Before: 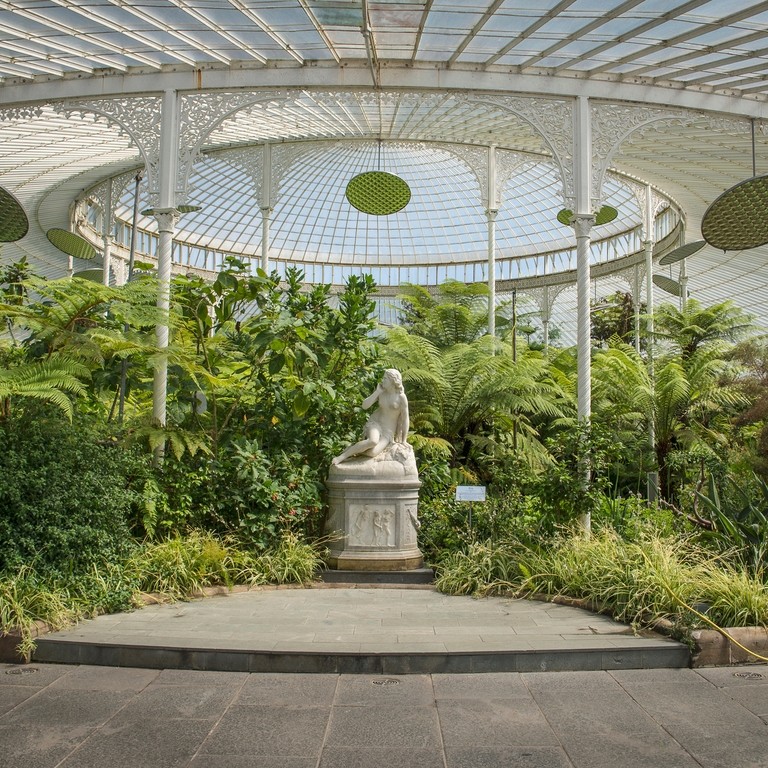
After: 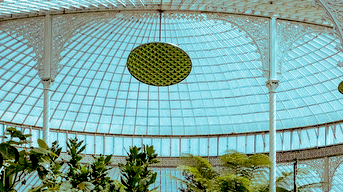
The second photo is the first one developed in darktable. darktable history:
split-toning: shadows › hue 327.6°, highlights › hue 198°, highlights › saturation 0.55, balance -21.25, compress 0%
exposure: black level correction 0.056, compensate highlight preservation false
crop: left 28.64%, top 16.832%, right 26.637%, bottom 58.055%
